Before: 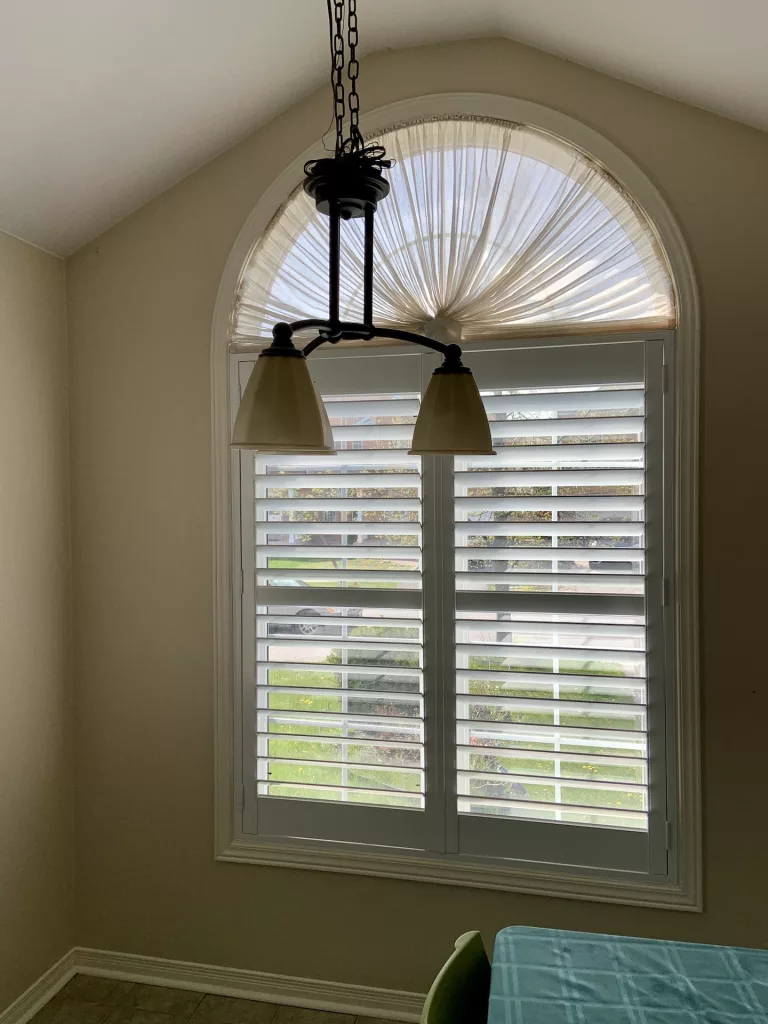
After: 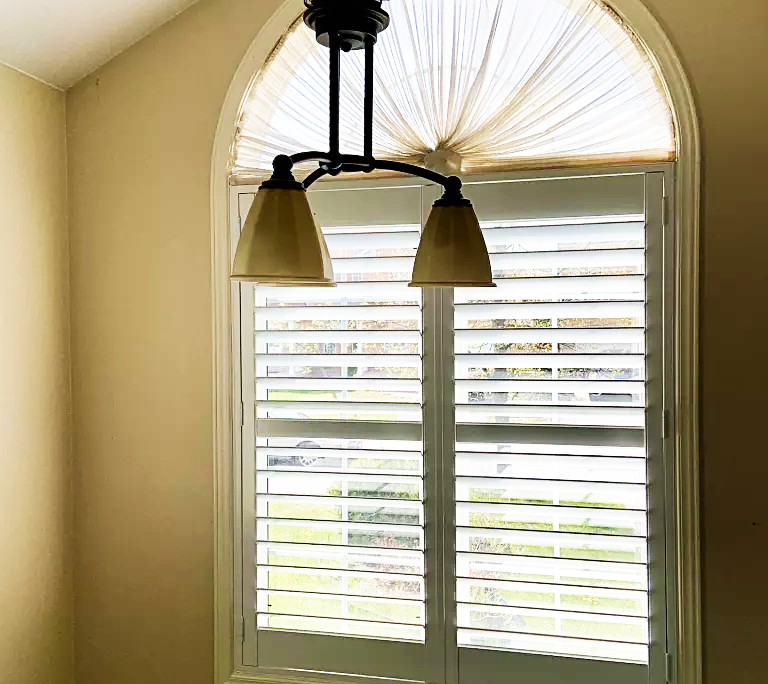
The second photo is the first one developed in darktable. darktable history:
tone equalizer: edges refinement/feathering 500, mask exposure compensation -1.57 EV, preserve details guided filter
base curve: curves: ch0 [(0, 0) (0.007, 0.004) (0.027, 0.03) (0.046, 0.07) (0.207, 0.54) (0.442, 0.872) (0.673, 0.972) (1, 1)], preserve colors none
crop: top 16.42%, bottom 16.736%
sharpen: on, module defaults
velvia: on, module defaults
